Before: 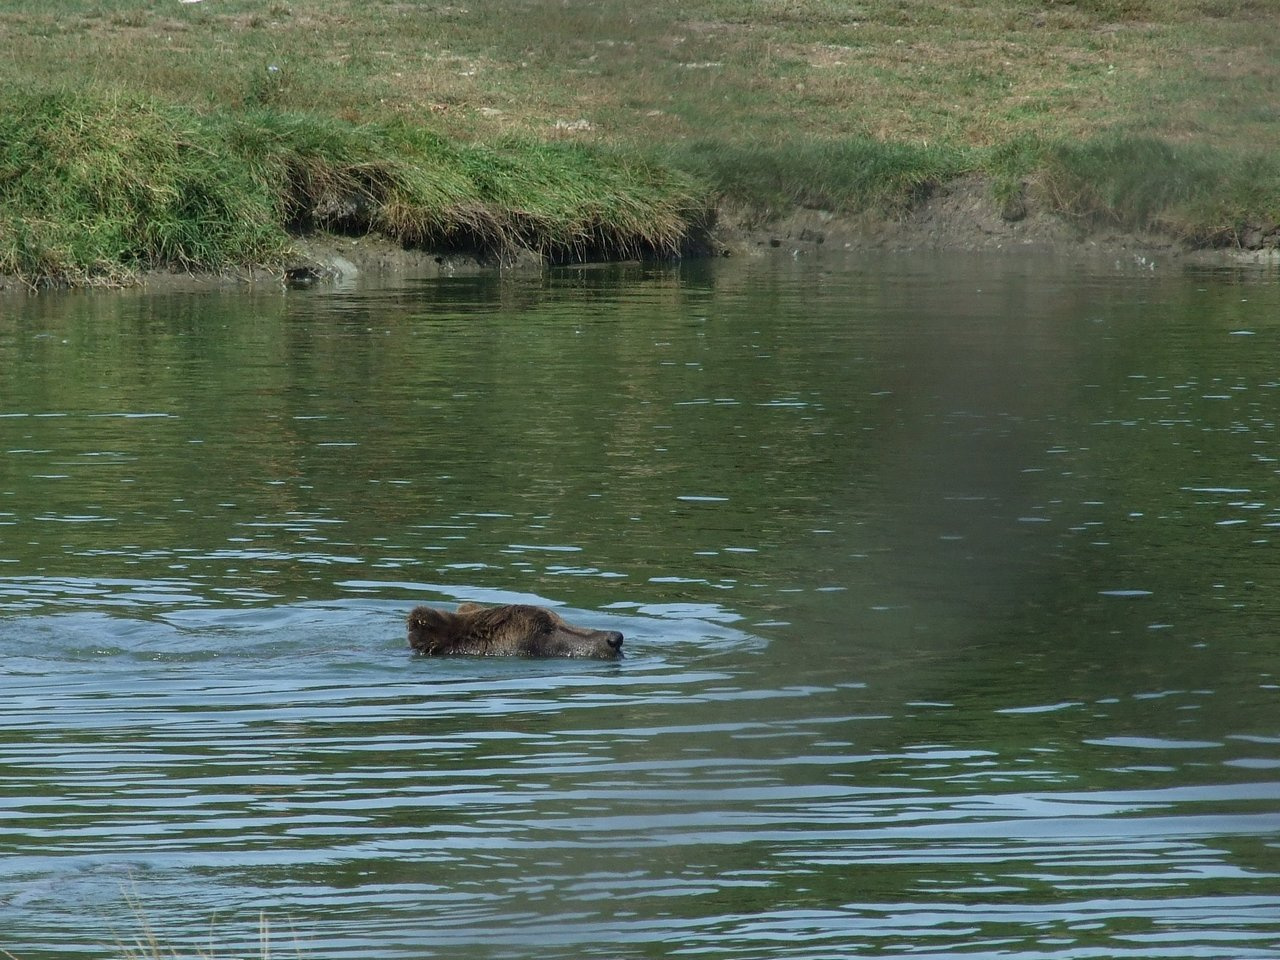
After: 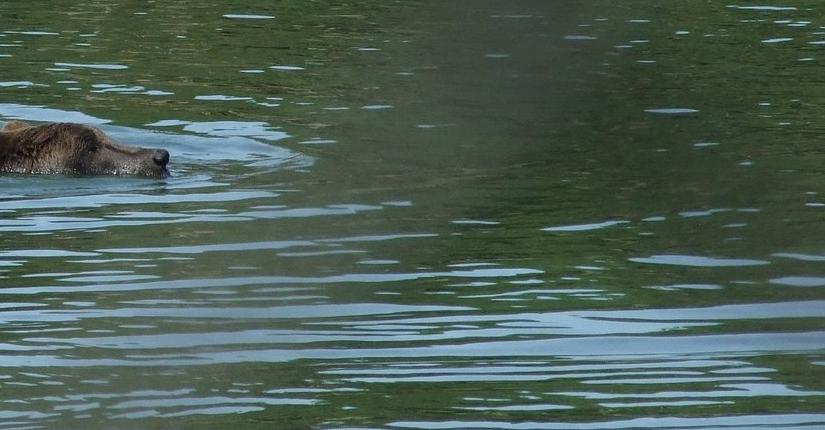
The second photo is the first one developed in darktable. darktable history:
white balance: emerald 1
crop and rotate: left 35.509%, top 50.238%, bottom 4.934%
